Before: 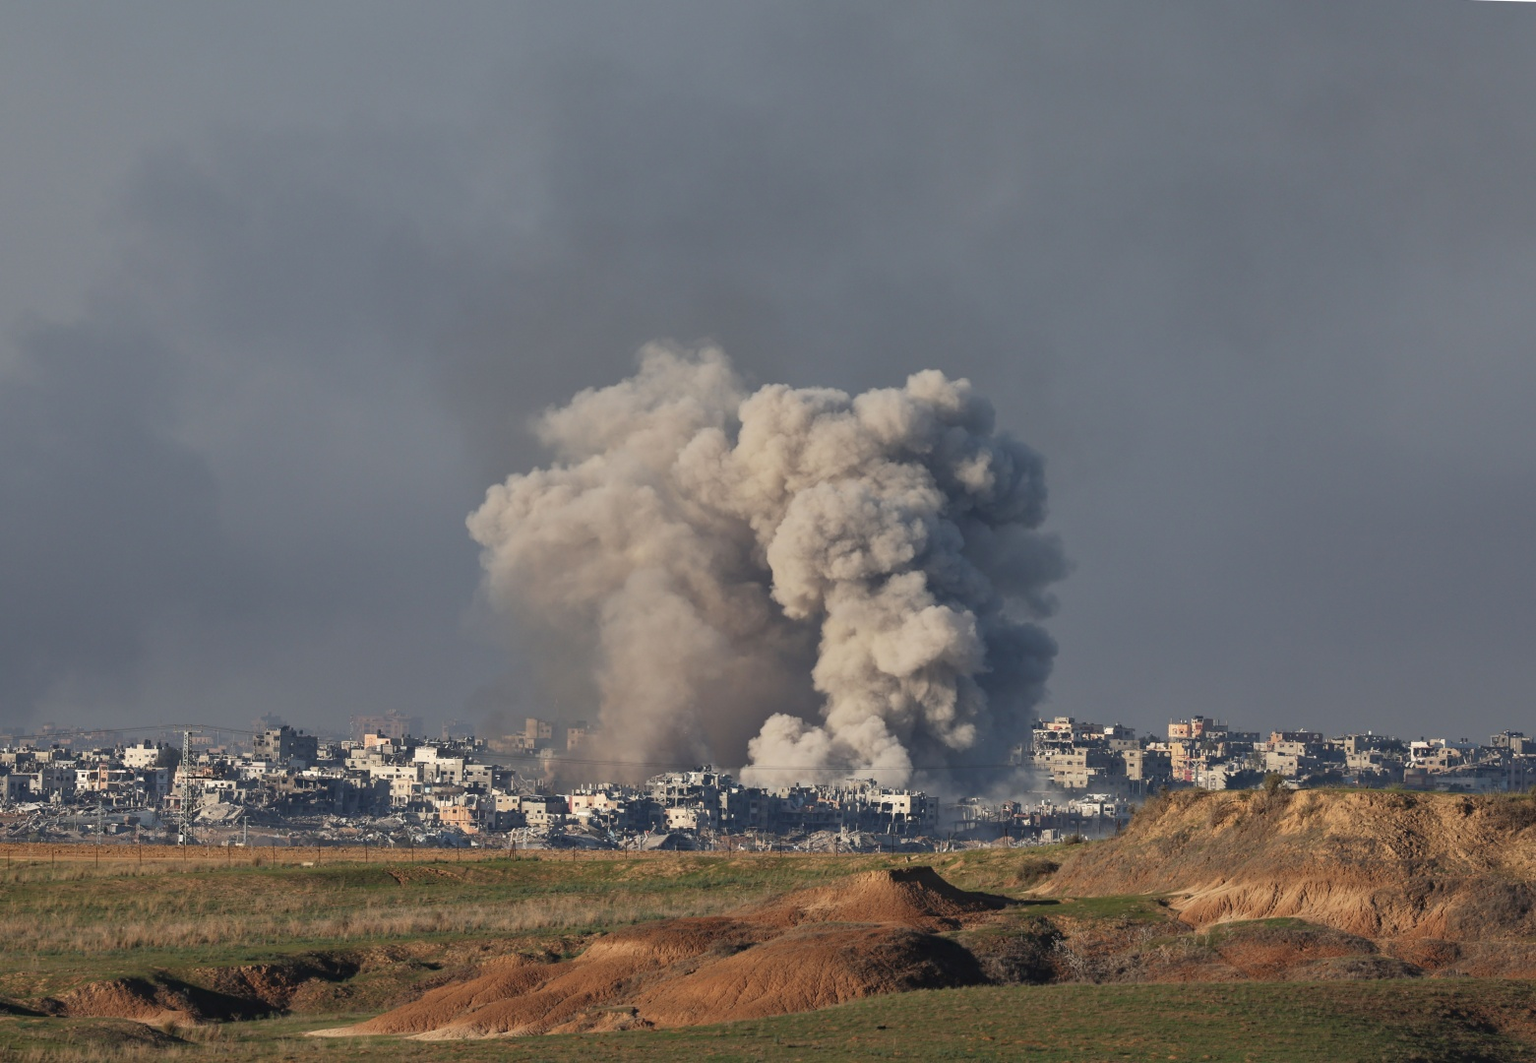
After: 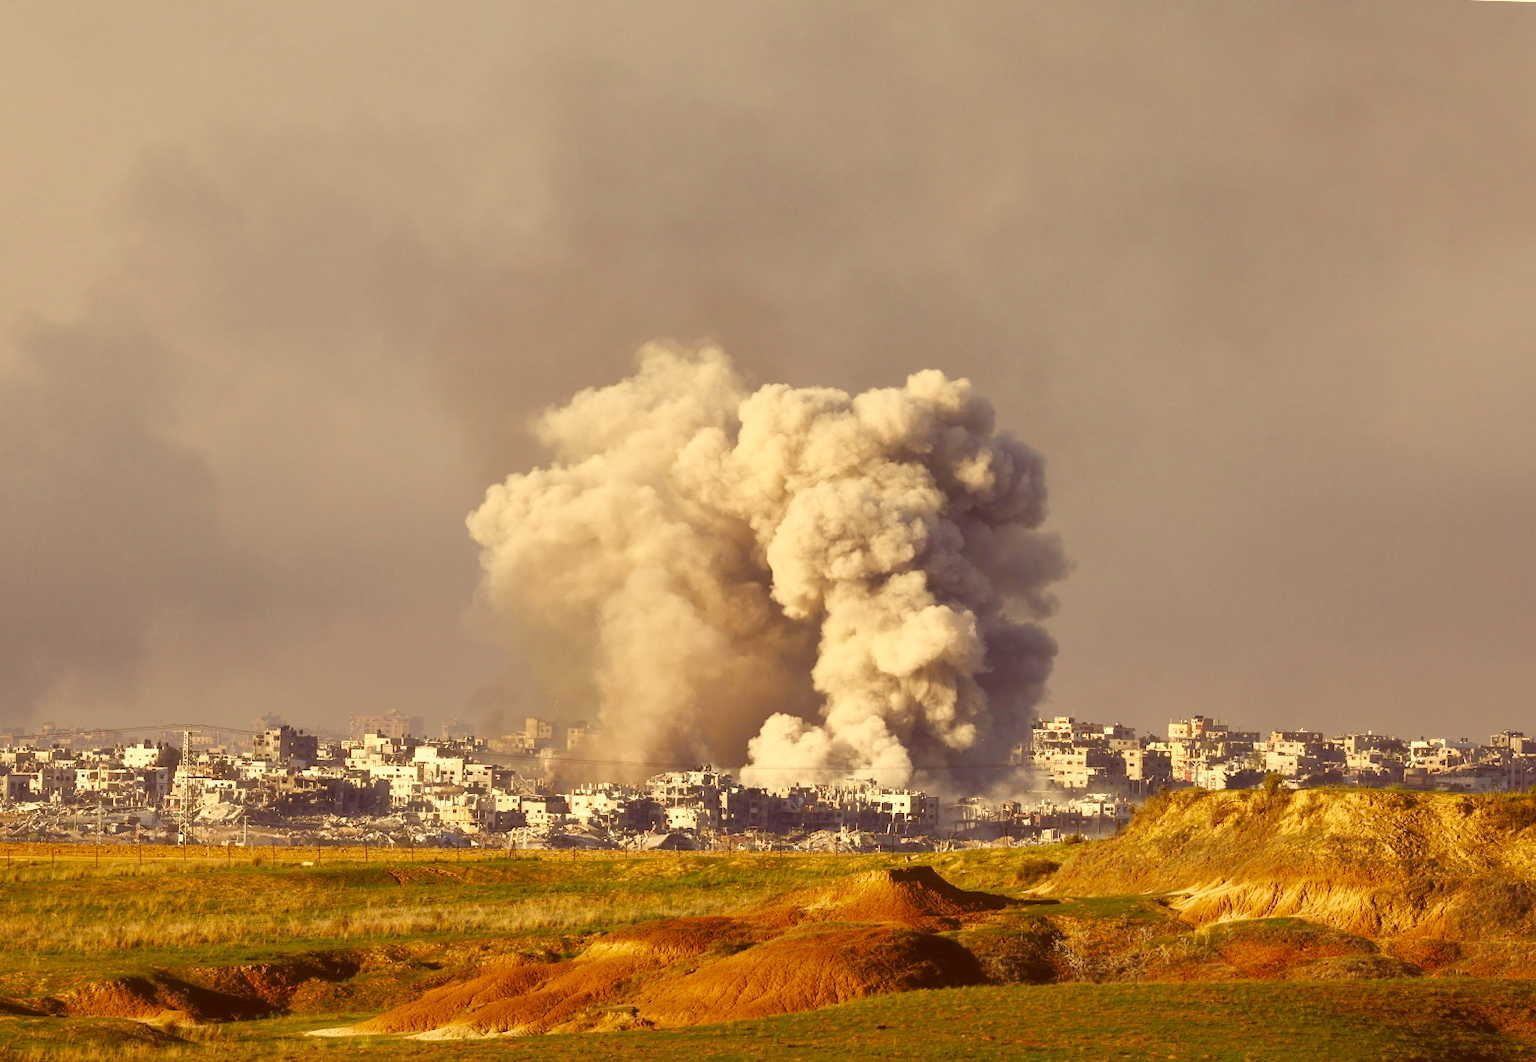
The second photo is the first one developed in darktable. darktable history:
tone curve: curves: ch0 [(0, 0) (0.797, 0.684) (1, 1)], color space Lab, linked channels, preserve colors none
color balance rgb: shadows lift › chroma 2%, shadows lift › hue 247.2°, power › chroma 0.3%, power › hue 25.2°, highlights gain › chroma 3%, highlights gain › hue 60°, global offset › luminance 0.75%, perceptual saturation grading › global saturation 20%, perceptual saturation grading › highlights -20%, perceptual saturation grading › shadows 30%, global vibrance 20%
base curve: curves: ch0 [(0, 0) (0.007, 0.004) (0.027, 0.03) (0.046, 0.07) (0.207, 0.54) (0.442, 0.872) (0.673, 0.972) (1, 1)], preserve colors none
haze removal: strength -0.1, adaptive false
color correction: highlights a* 1.12, highlights b* 24.26, shadows a* 15.58, shadows b* 24.26
